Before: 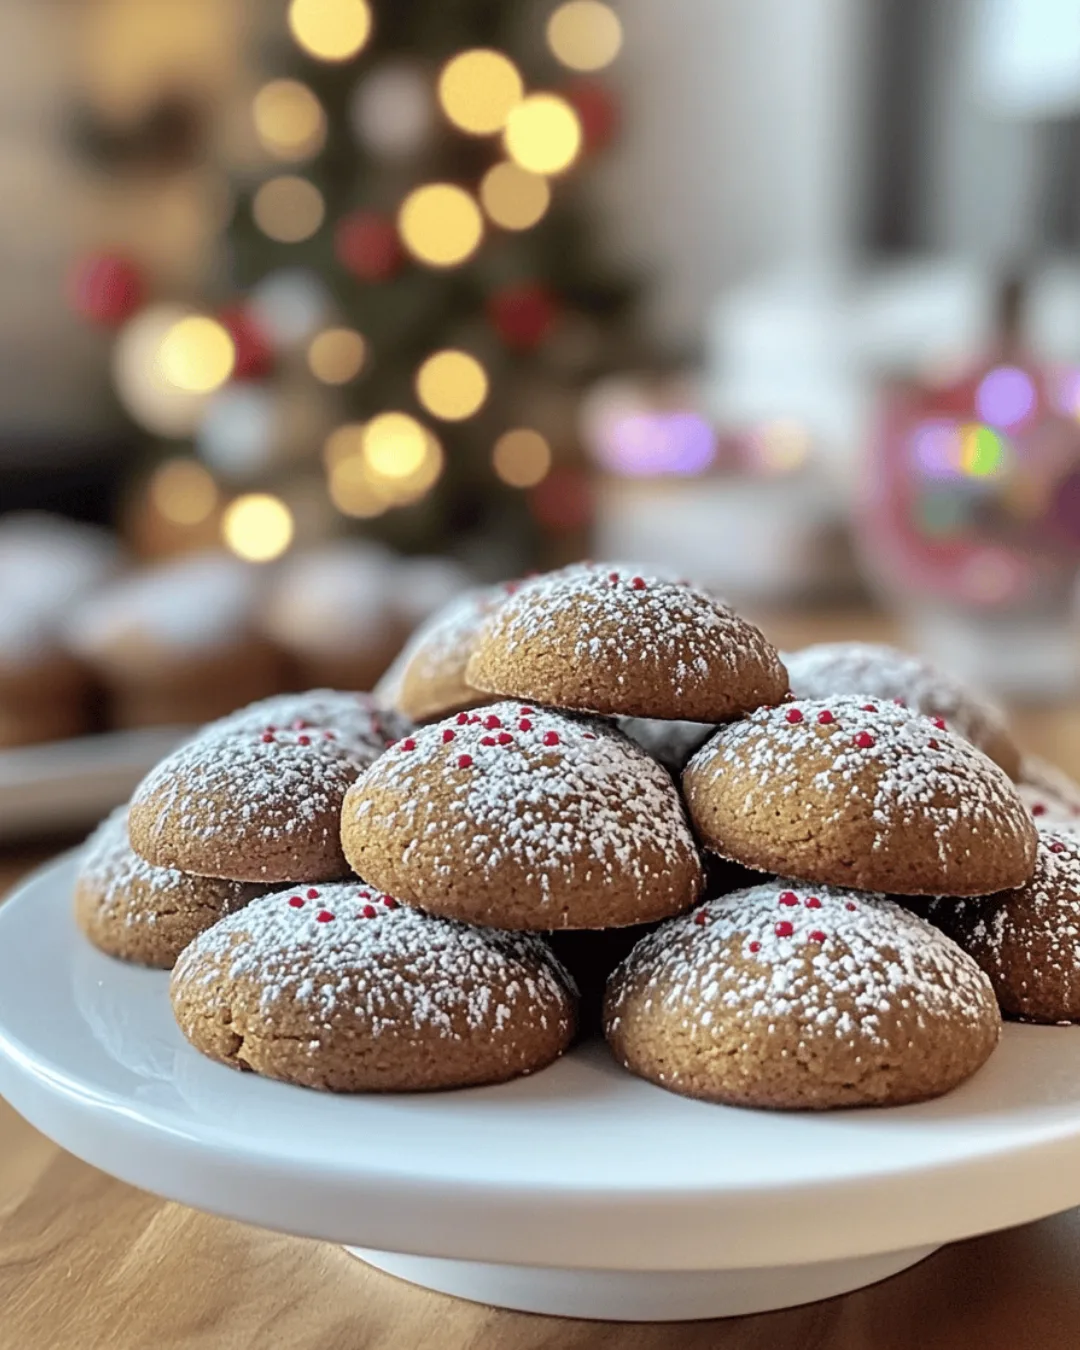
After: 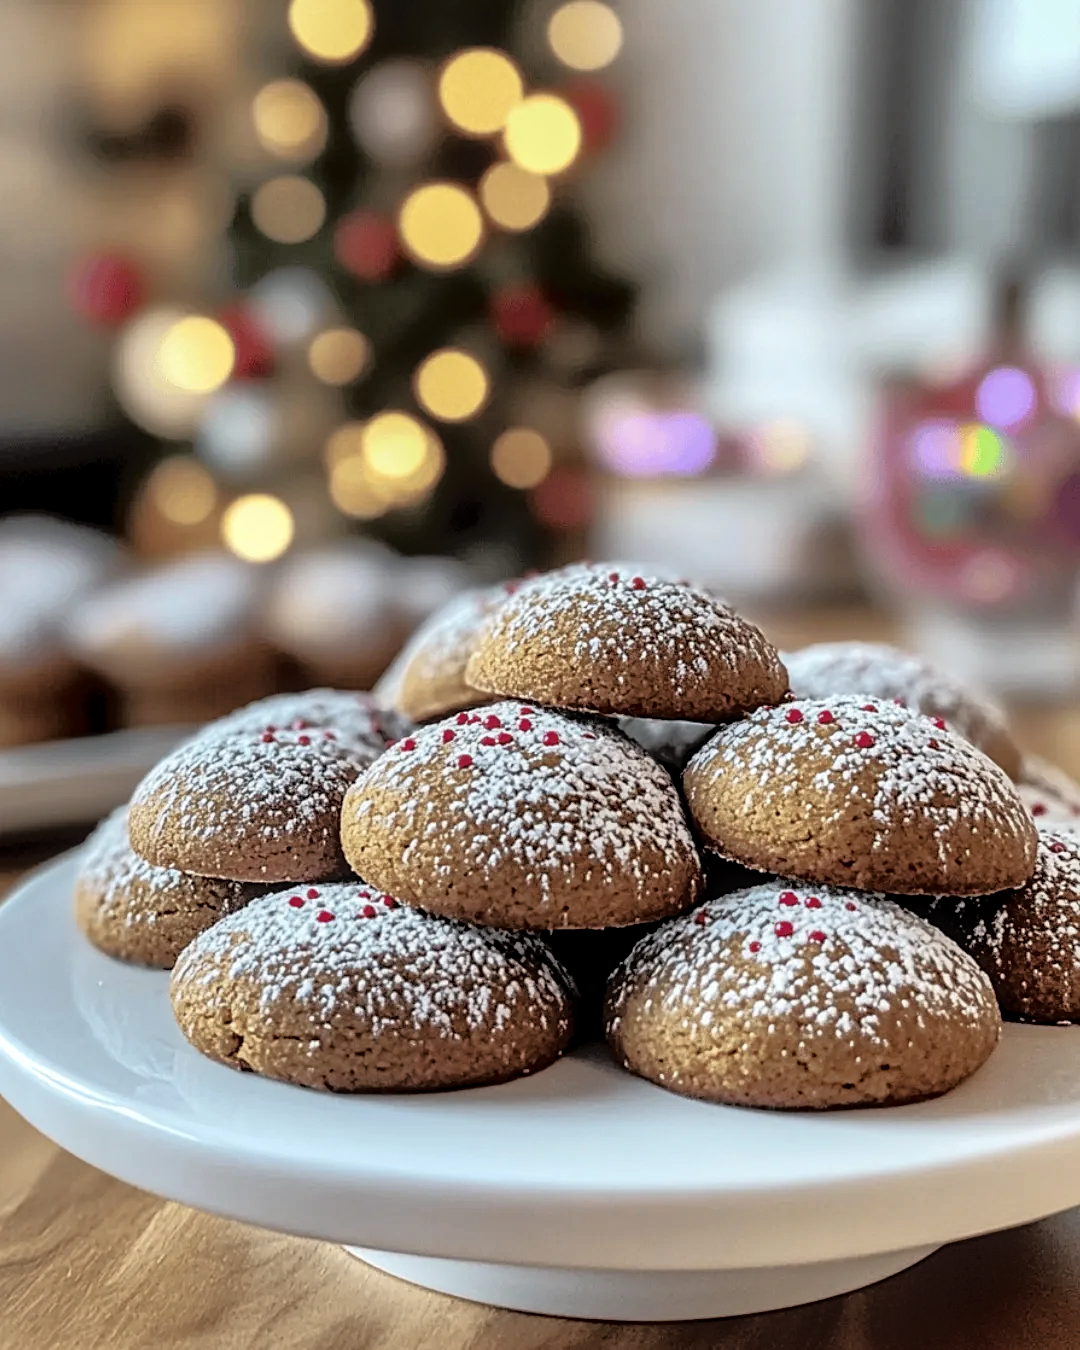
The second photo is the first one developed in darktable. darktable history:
local contrast: on, module defaults
sharpen: amount 0.201
tone equalizer: -8 EV -1.85 EV, -7 EV -1.14 EV, -6 EV -1.61 EV, edges refinement/feathering 500, mask exposure compensation -1.57 EV, preserve details no
